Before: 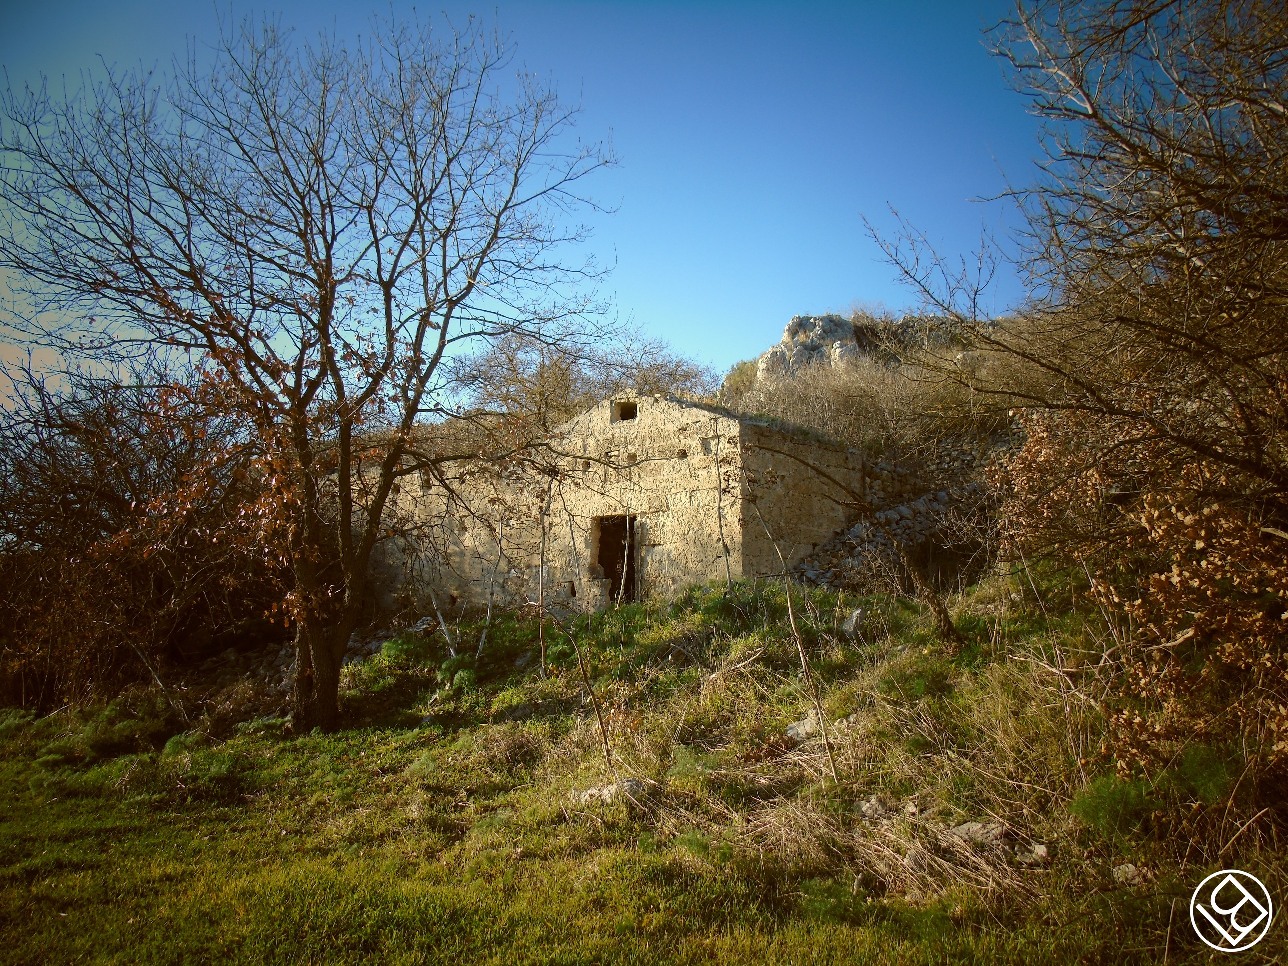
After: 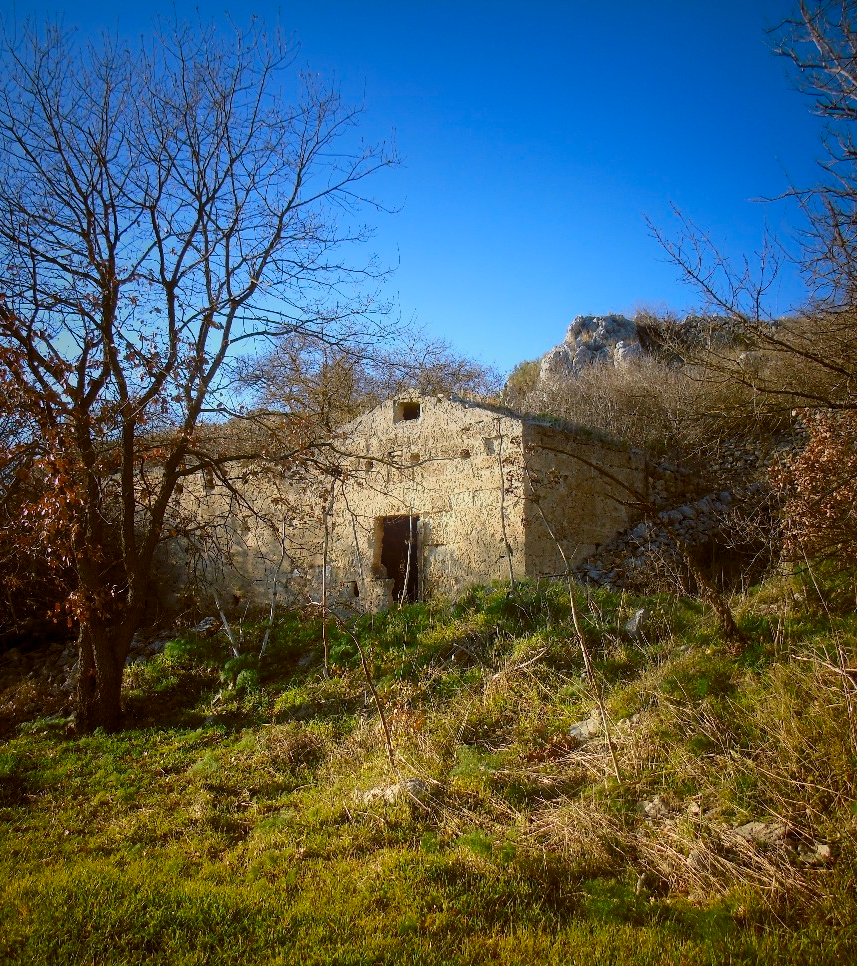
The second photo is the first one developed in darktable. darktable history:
levels: levels [0.018, 0.493, 1]
bloom: size 5%, threshold 95%, strength 15%
graduated density: hue 238.83°, saturation 50%
contrast brightness saturation: contrast 0.09, saturation 0.28
crop: left 16.899%, right 16.556%
